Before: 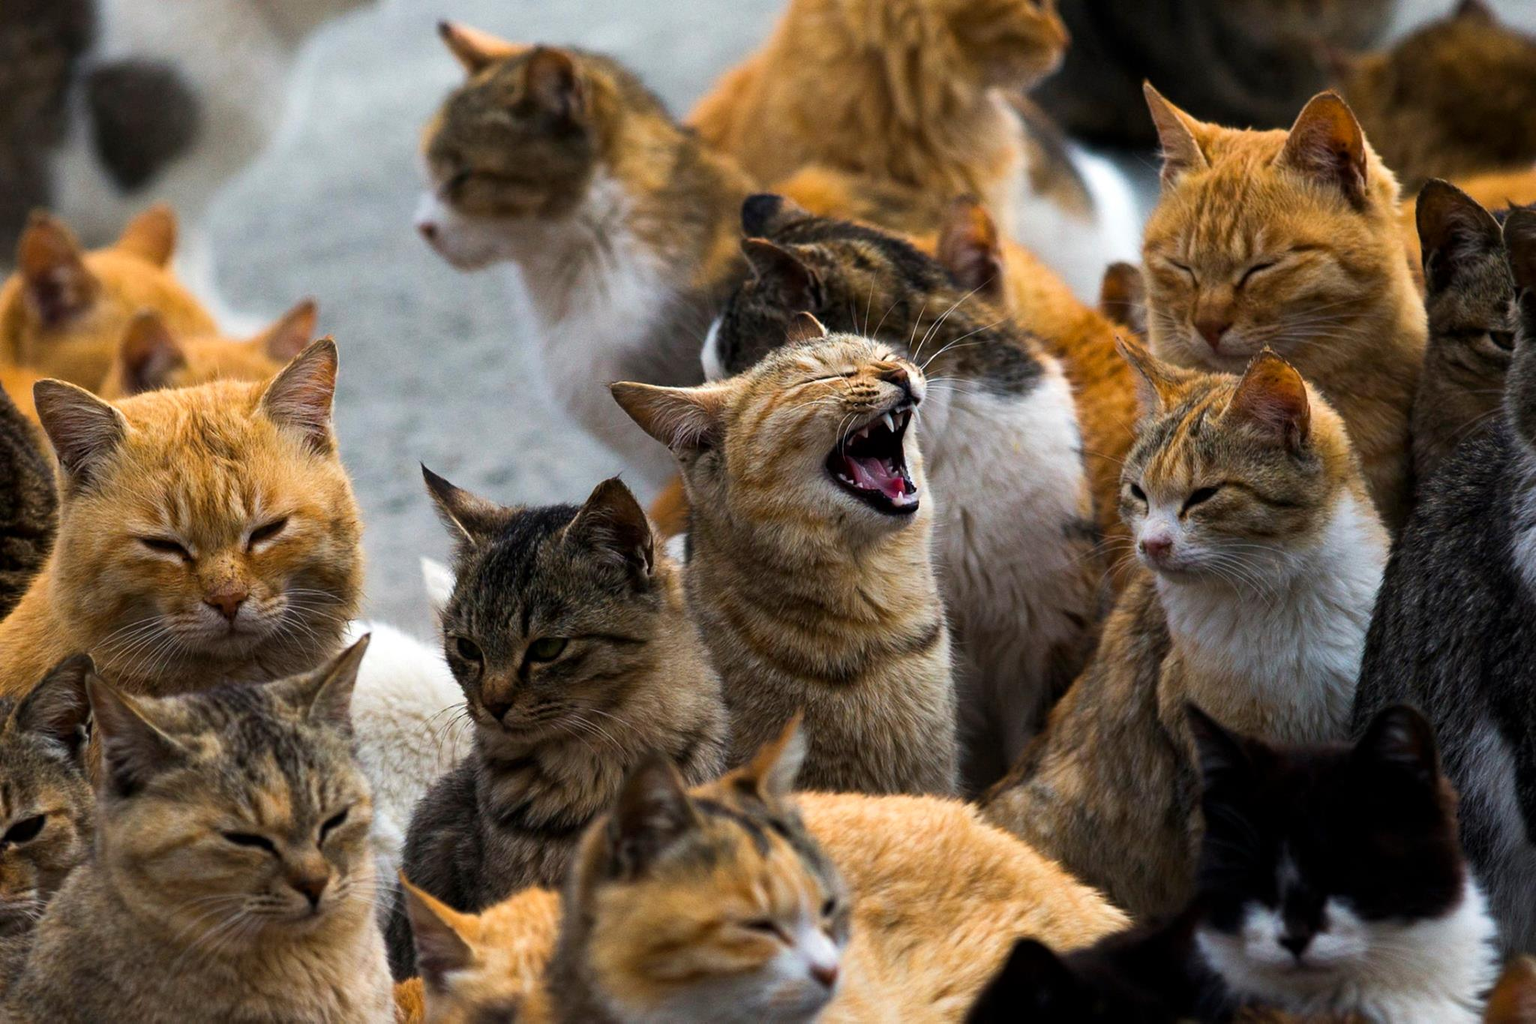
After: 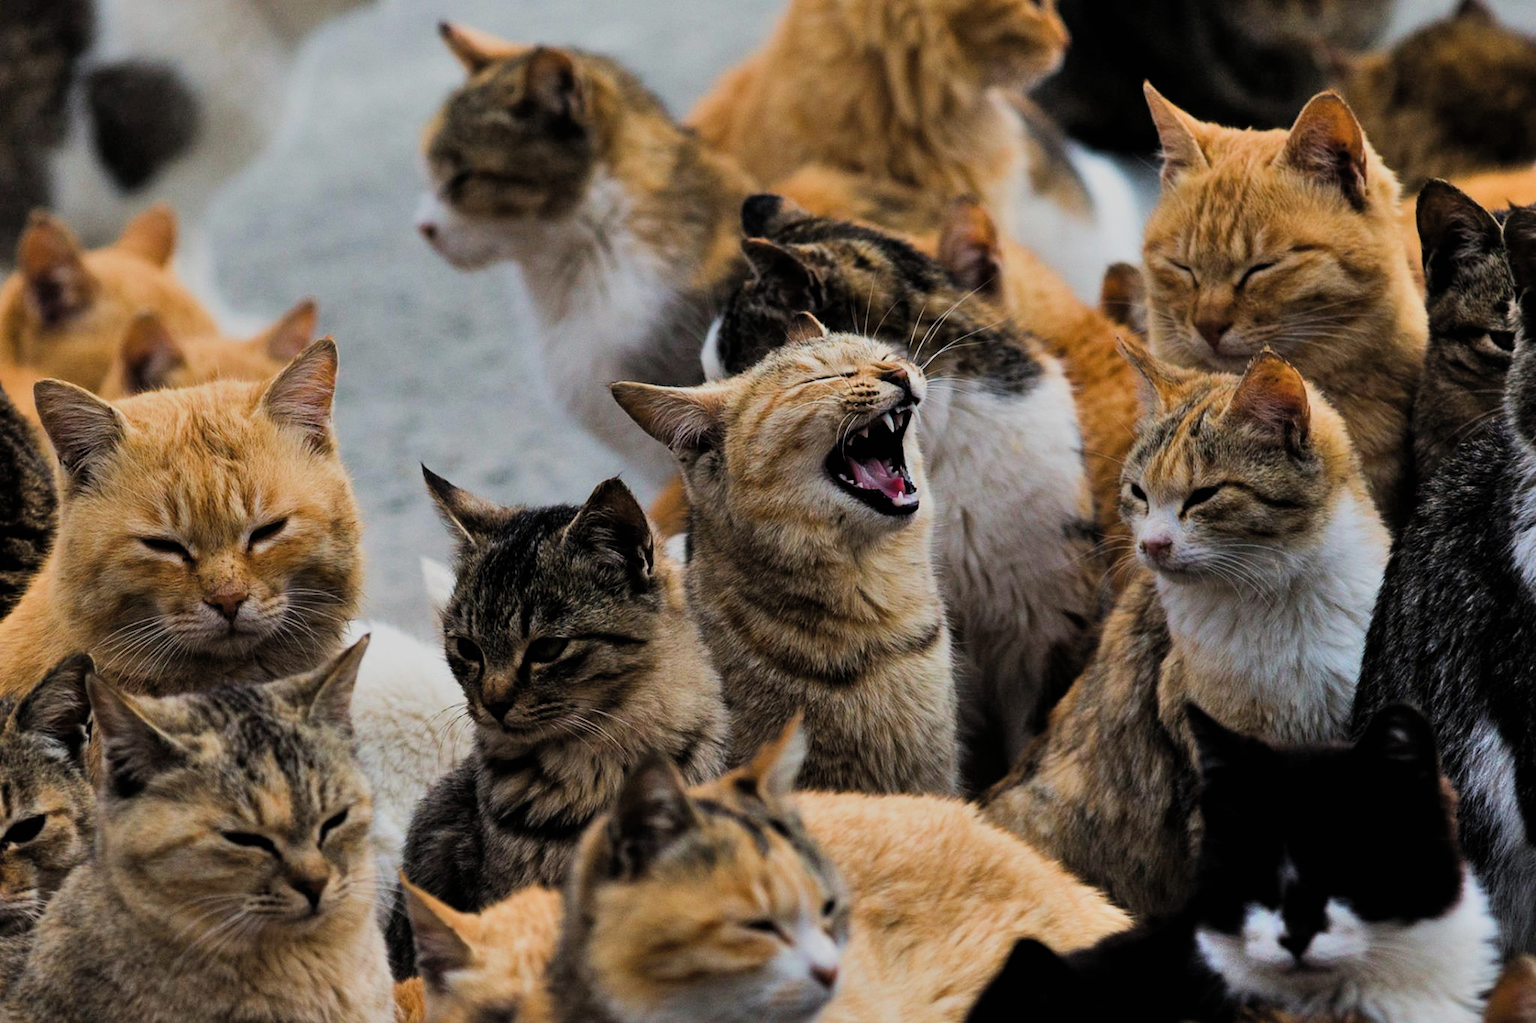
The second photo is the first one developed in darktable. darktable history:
shadows and highlights: shadows 48.81, highlights -41.45, soften with gaussian
filmic rgb: black relative exposure -7.65 EV, white relative exposure 4.56 EV, hardness 3.61, color science v4 (2020)
